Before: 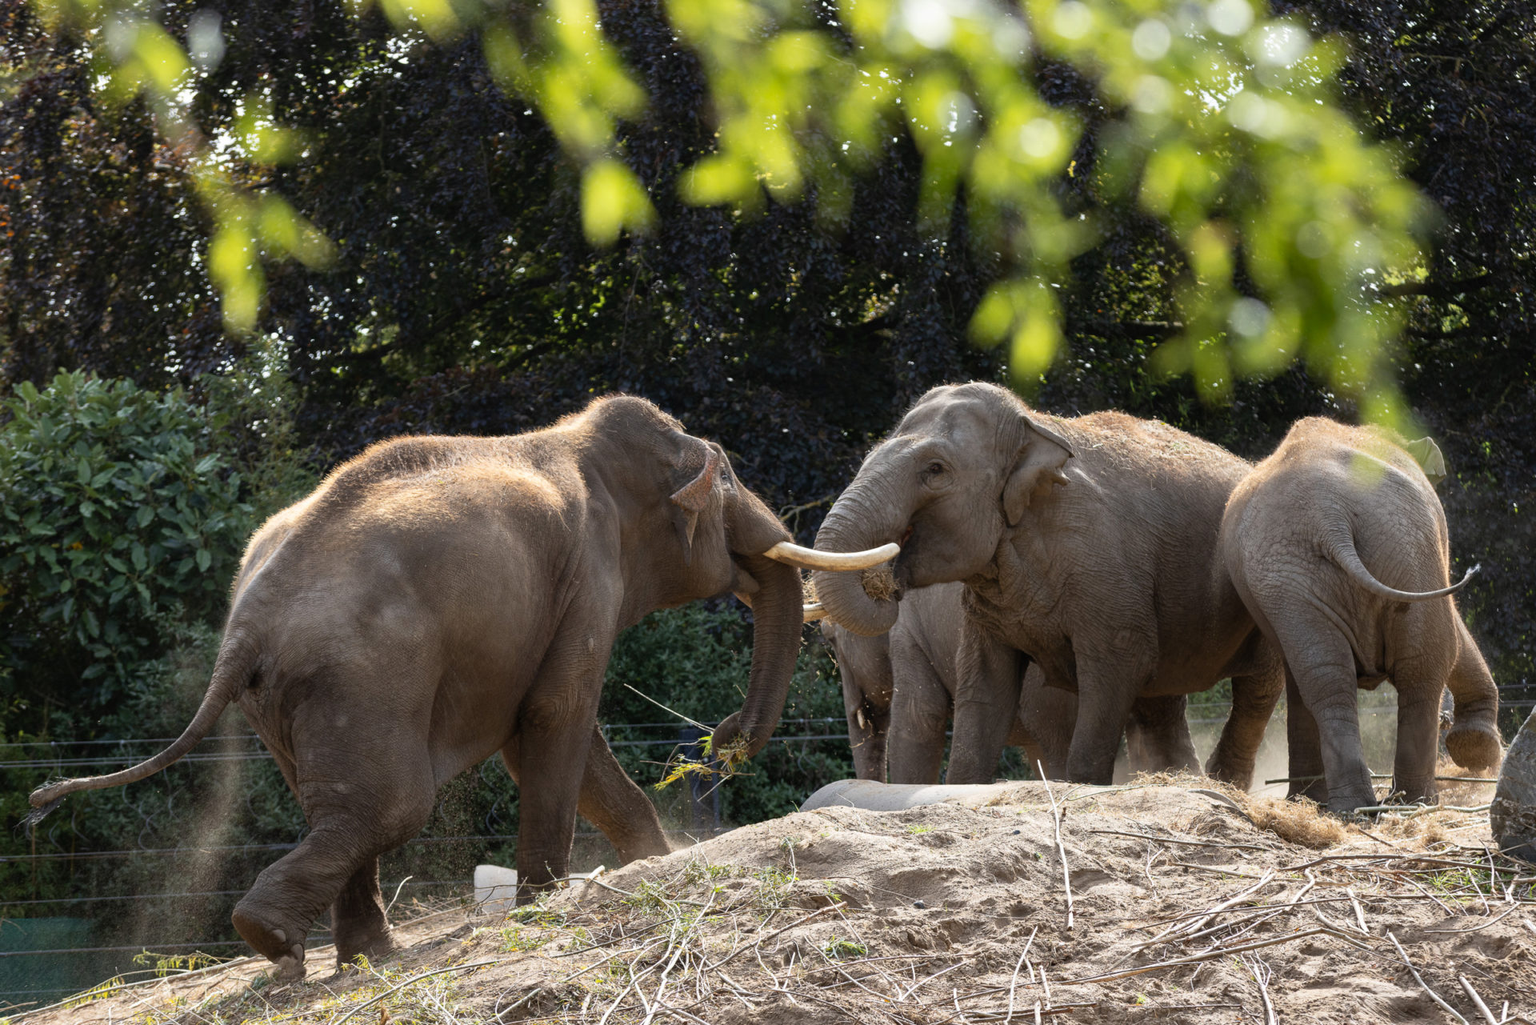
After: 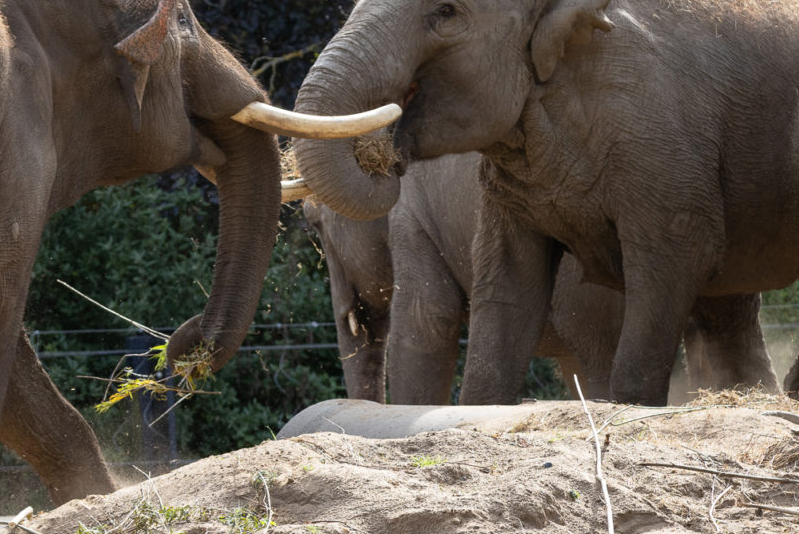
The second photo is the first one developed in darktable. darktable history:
crop: left 37.697%, top 44.917%, right 20.683%, bottom 13.357%
